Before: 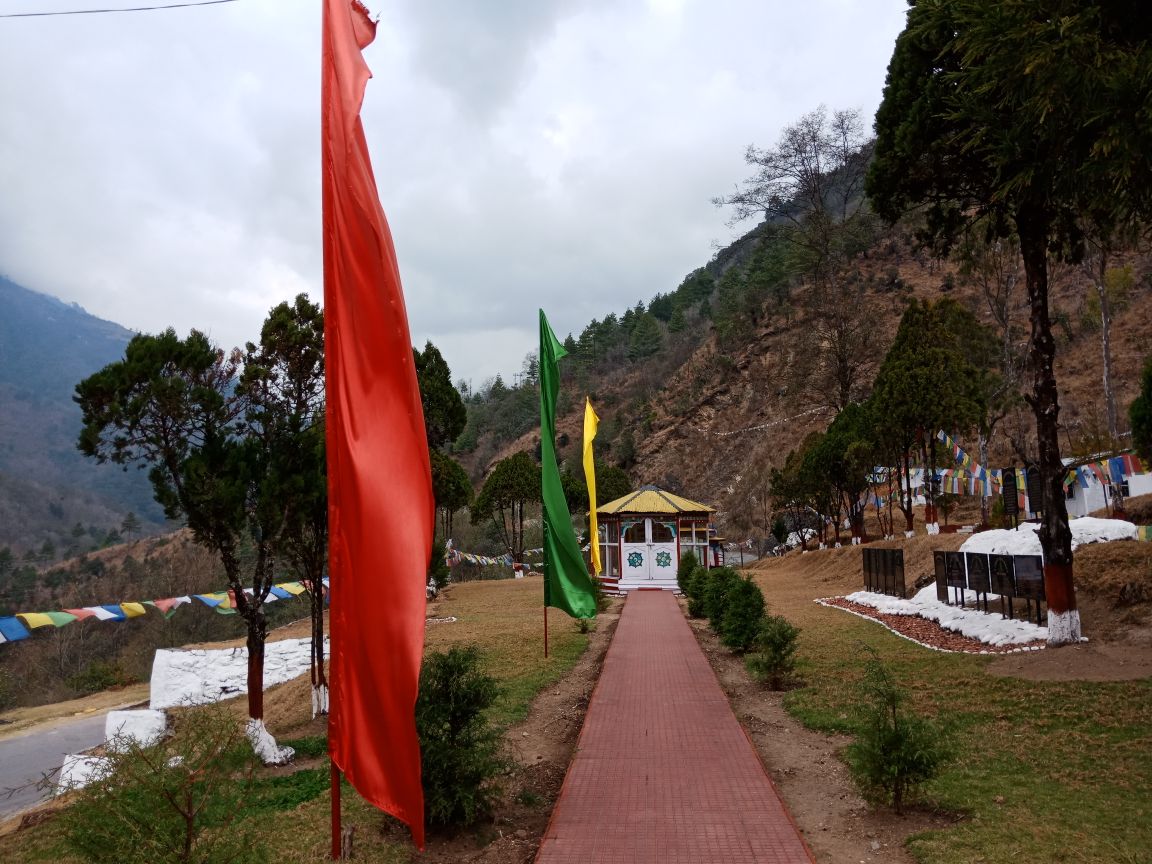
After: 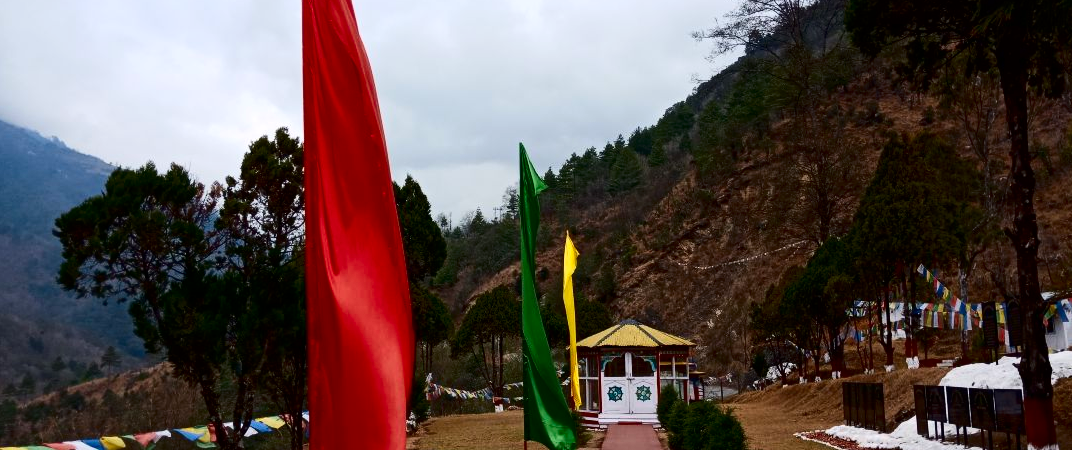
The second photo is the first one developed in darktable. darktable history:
contrast brightness saturation: contrast 0.21, brightness -0.11, saturation 0.21
crop: left 1.744%, top 19.225%, right 5.069%, bottom 28.357%
